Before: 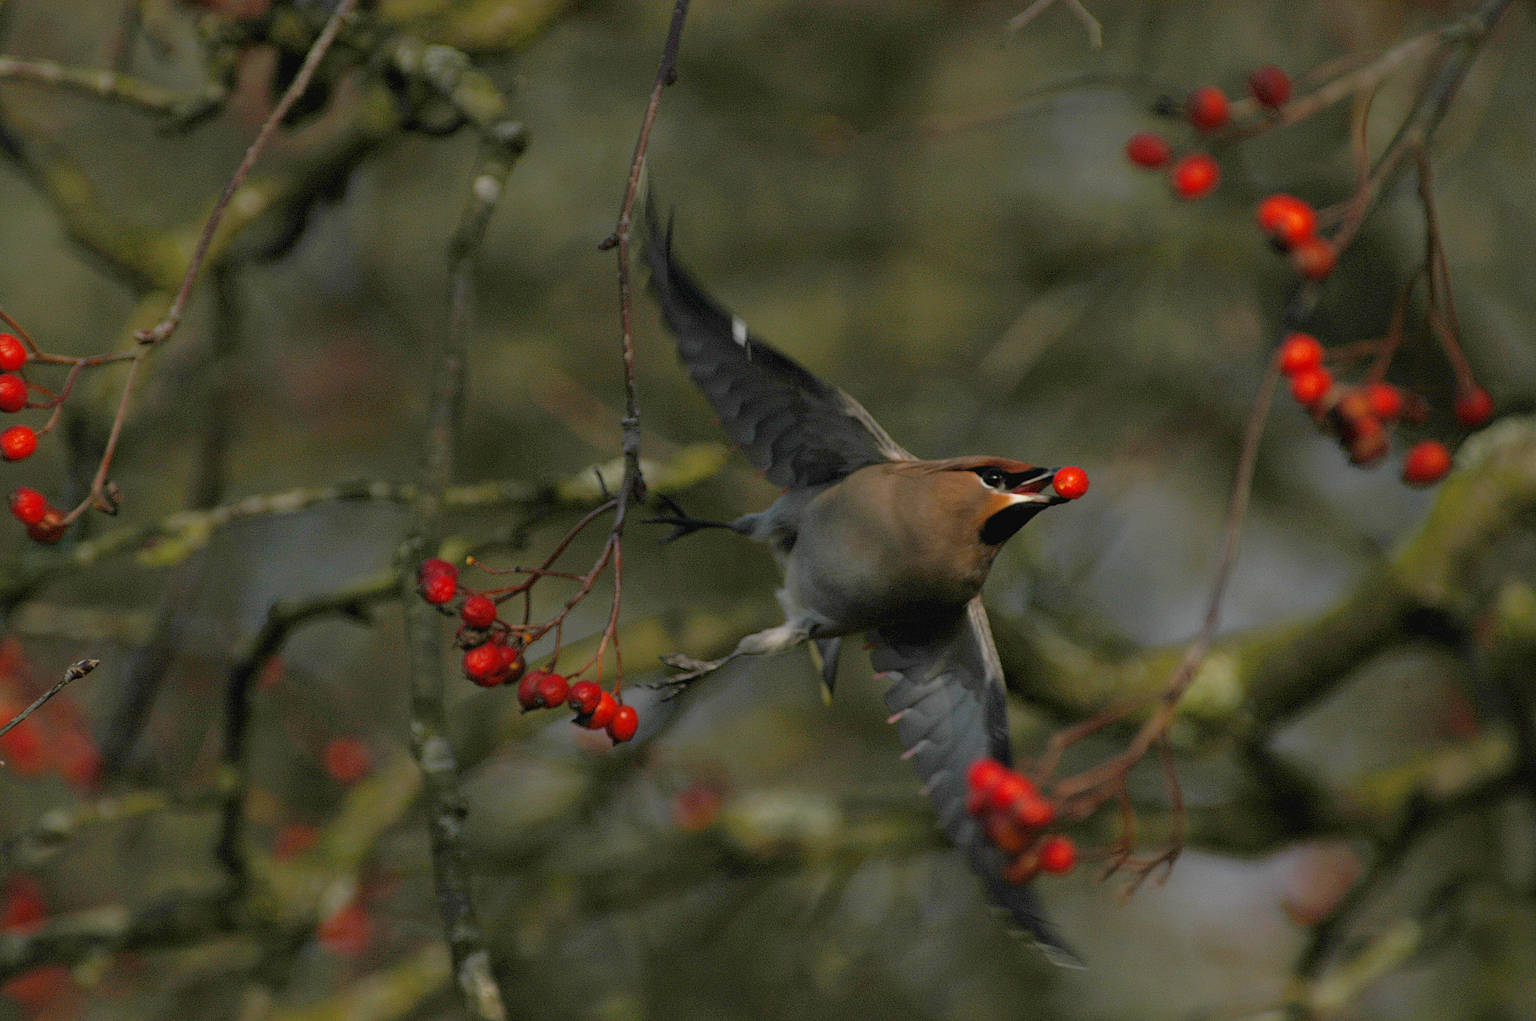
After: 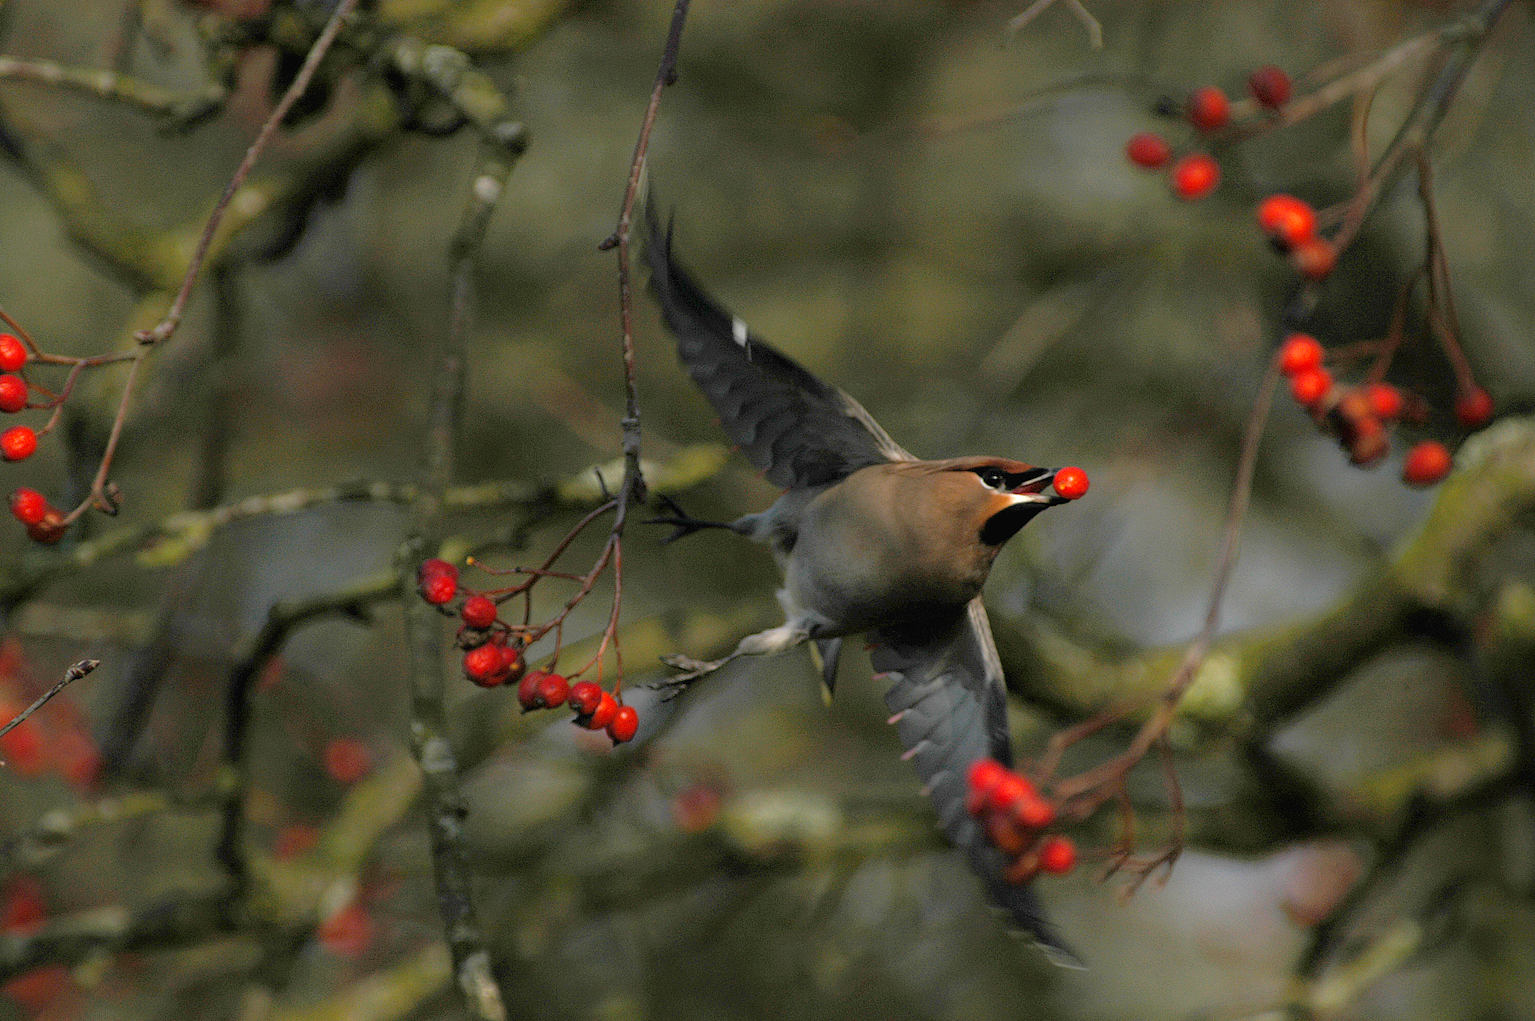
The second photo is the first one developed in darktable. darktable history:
tone equalizer: -8 EV -0.766 EV, -7 EV -0.682 EV, -6 EV -0.568 EV, -5 EV -0.424 EV, -3 EV 0.398 EV, -2 EV 0.6 EV, -1 EV 0.694 EV, +0 EV 0.741 EV
